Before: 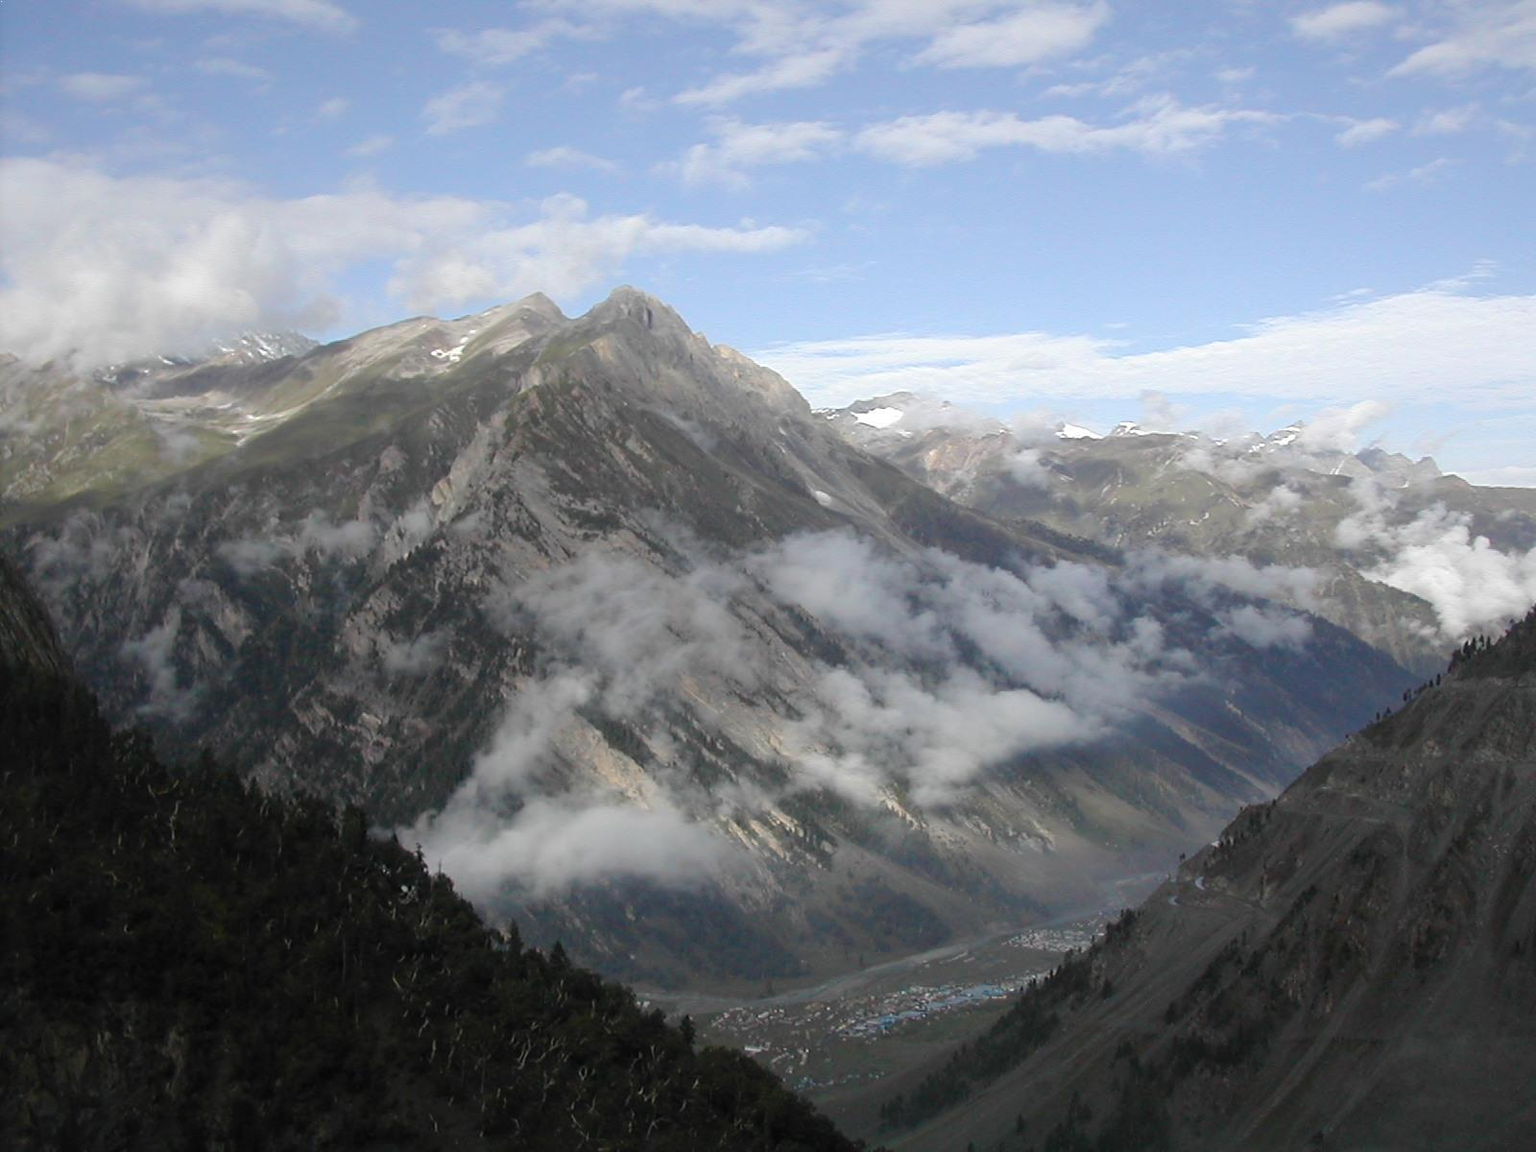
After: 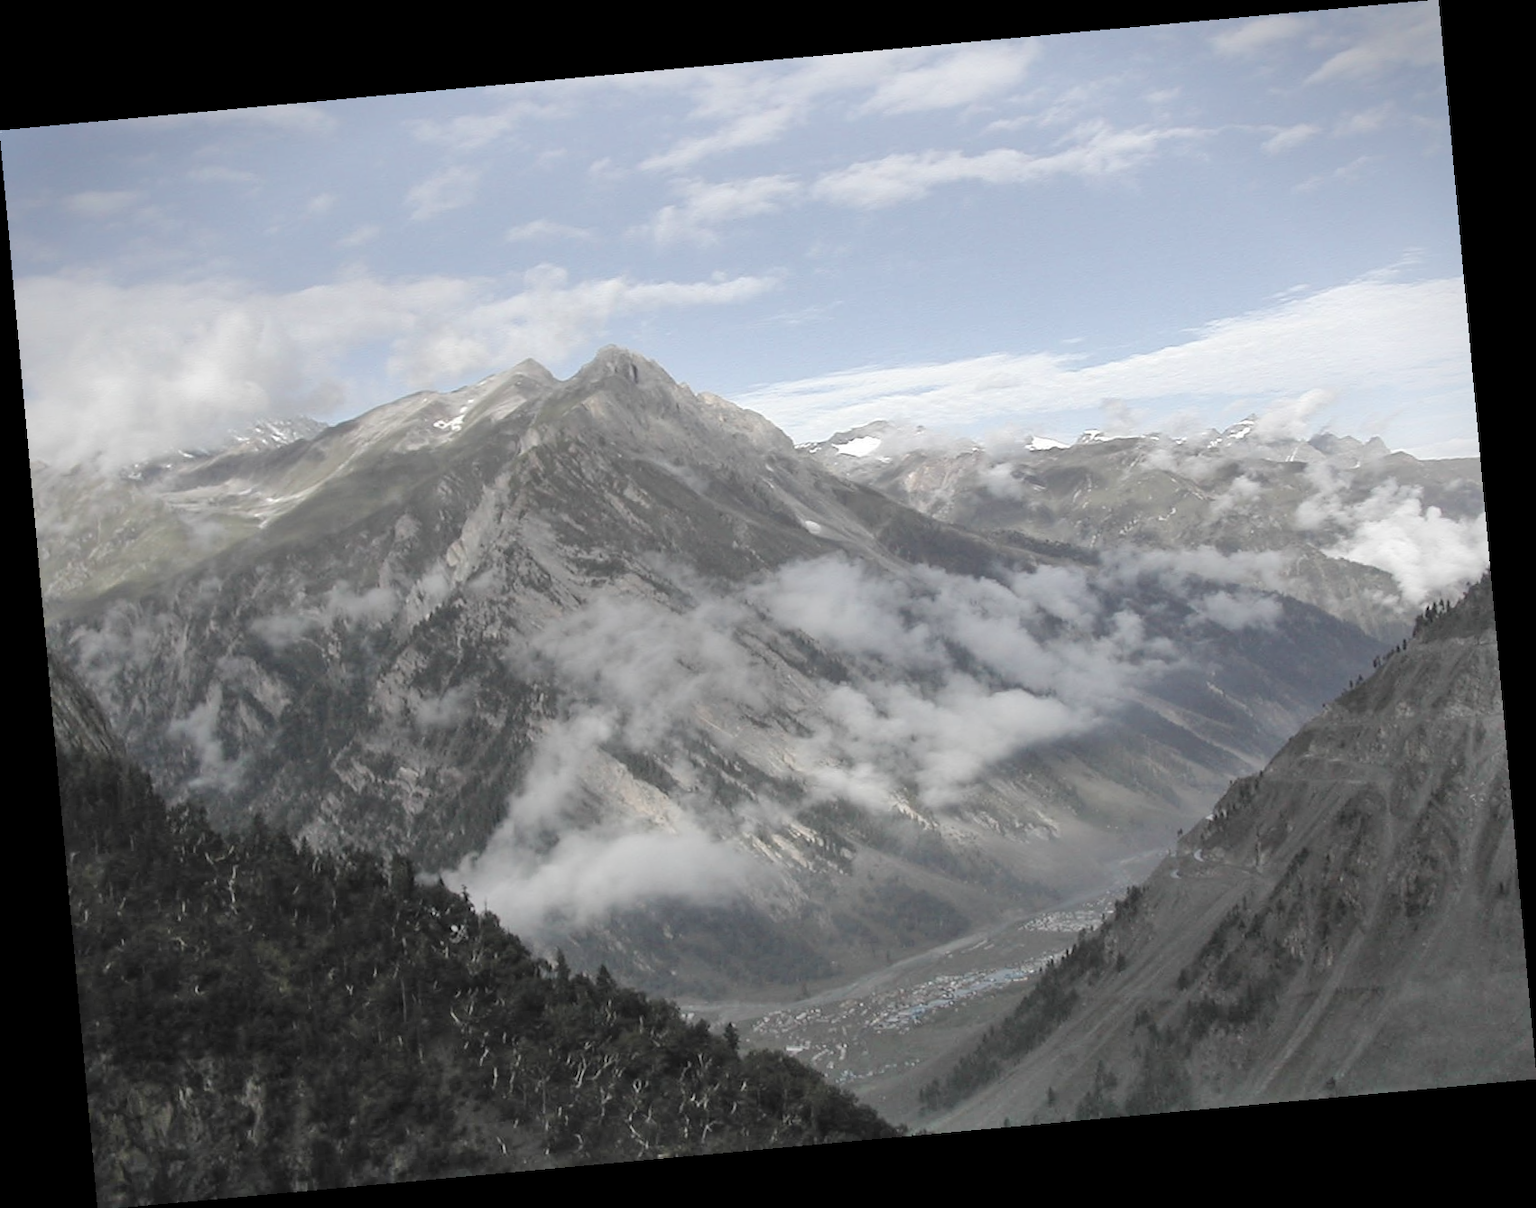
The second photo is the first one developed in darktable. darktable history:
shadows and highlights: soften with gaussian
contrast brightness saturation: brightness 0.18, saturation -0.5
vignetting: fall-off start 88.53%, fall-off radius 44.2%, saturation 0.376, width/height ratio 1.161
rotate and perspective: rotation -5.2°, automatic cropping off
